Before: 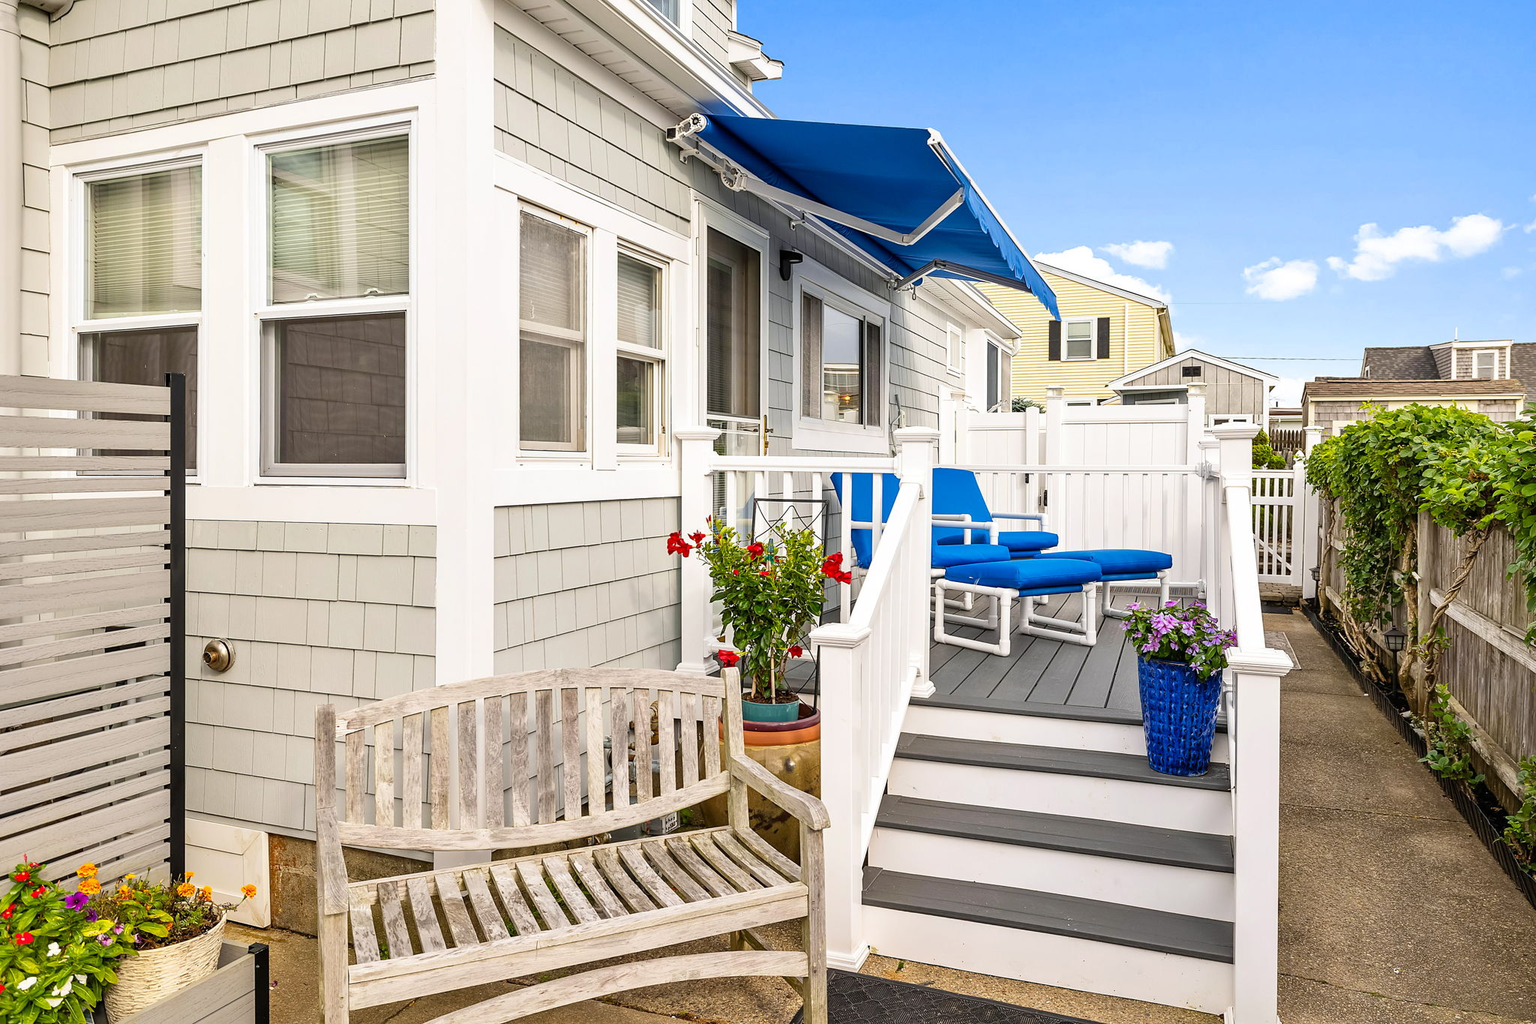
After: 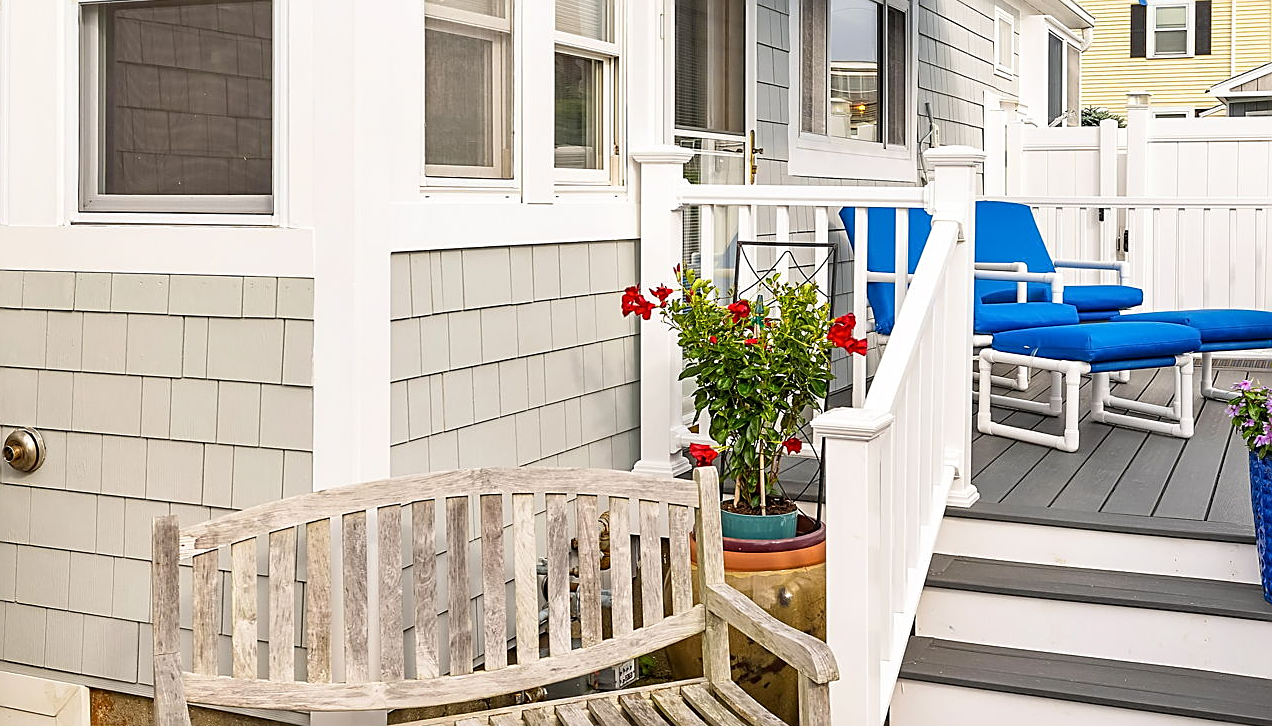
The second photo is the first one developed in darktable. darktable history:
crop: left 13.097%, top 31.005%, right 24.756%, bottom 15.795%
sharpen: on, module defaults
